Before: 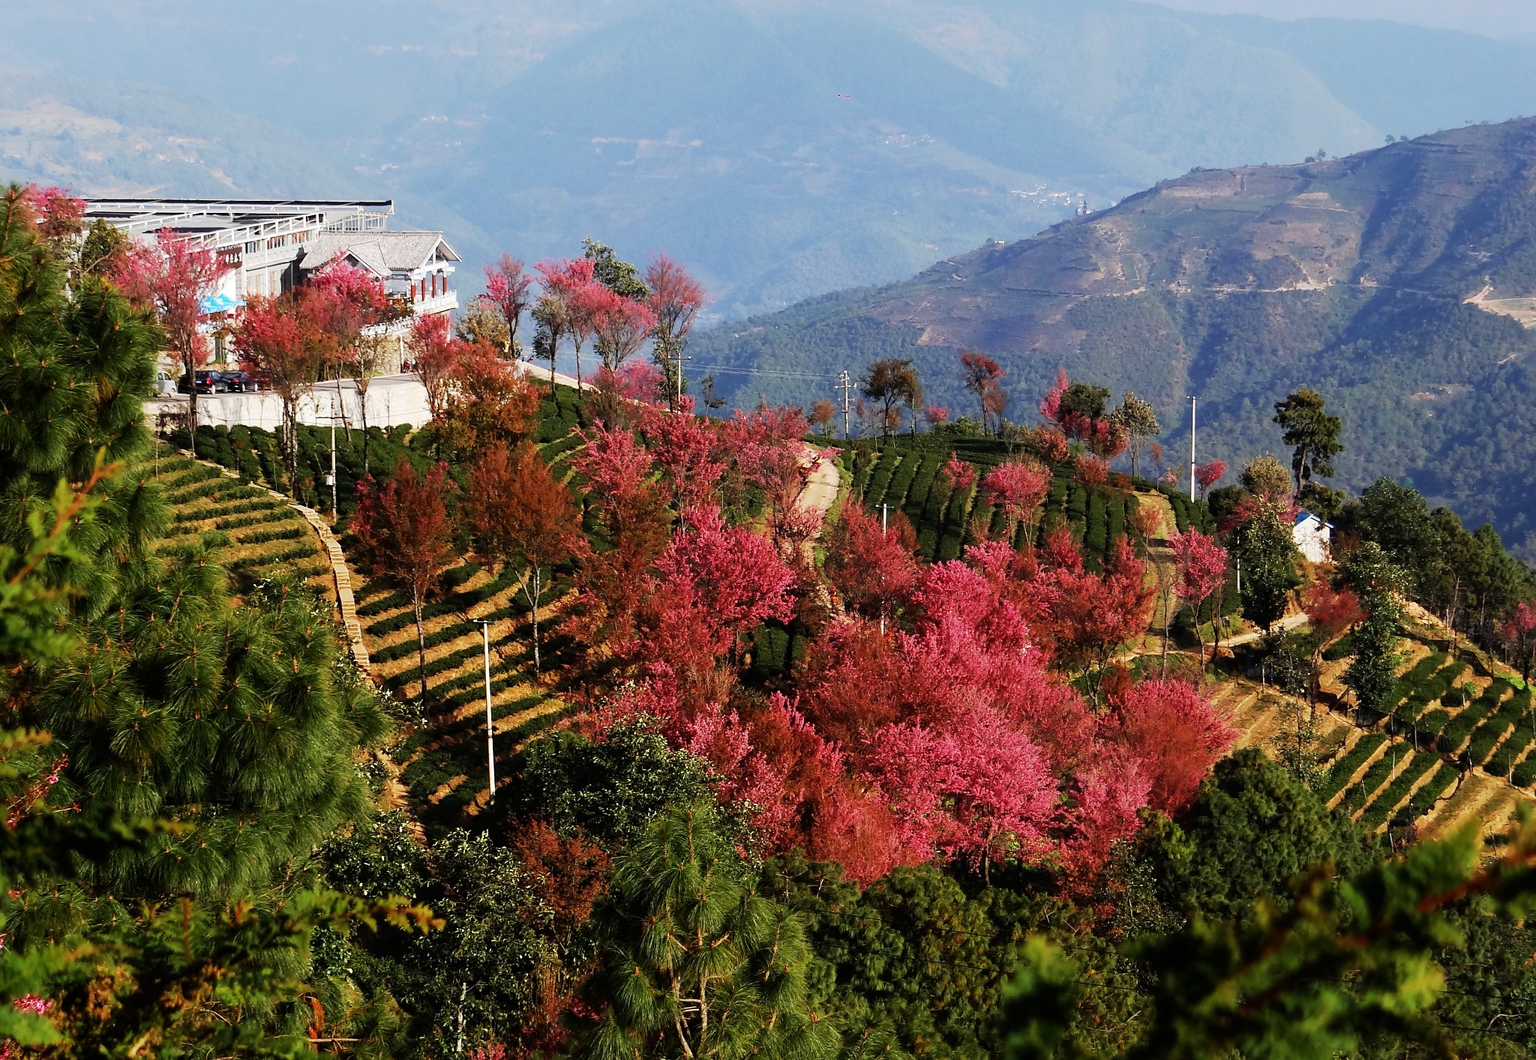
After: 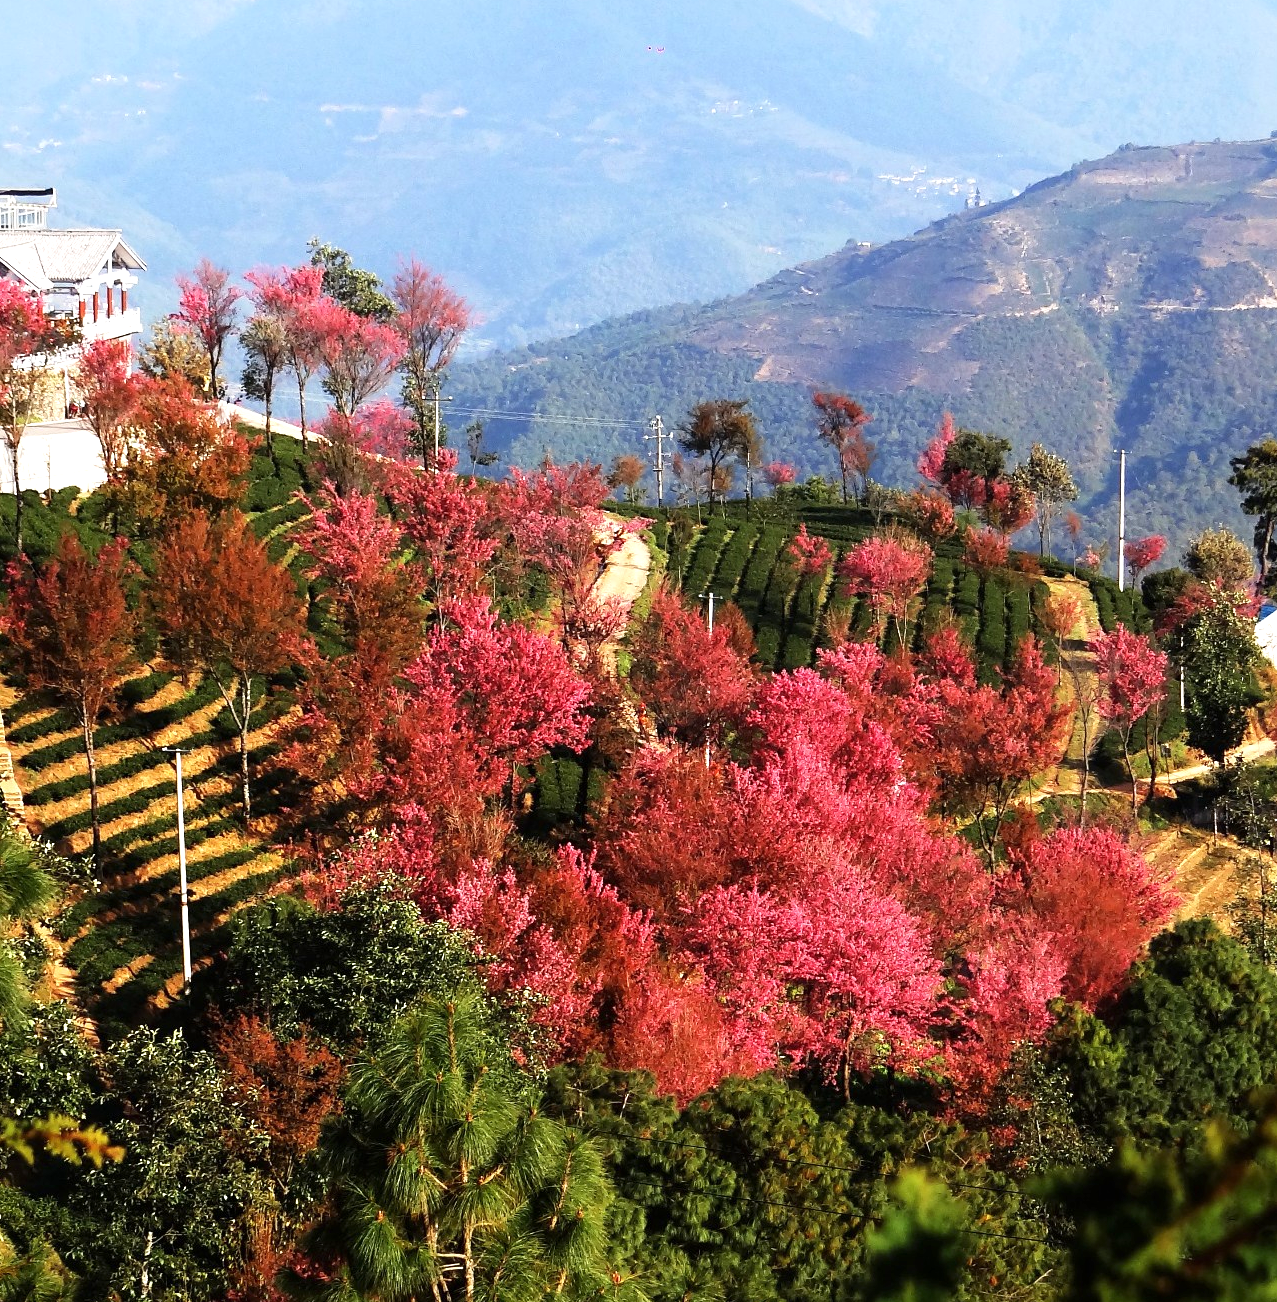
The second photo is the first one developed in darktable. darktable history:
crop and rotate: left 22.918%, top 5.629%, right 14.711%, bottom 2.247%
exposure: exposure 0.669 EV, compensate highlight preservation false
